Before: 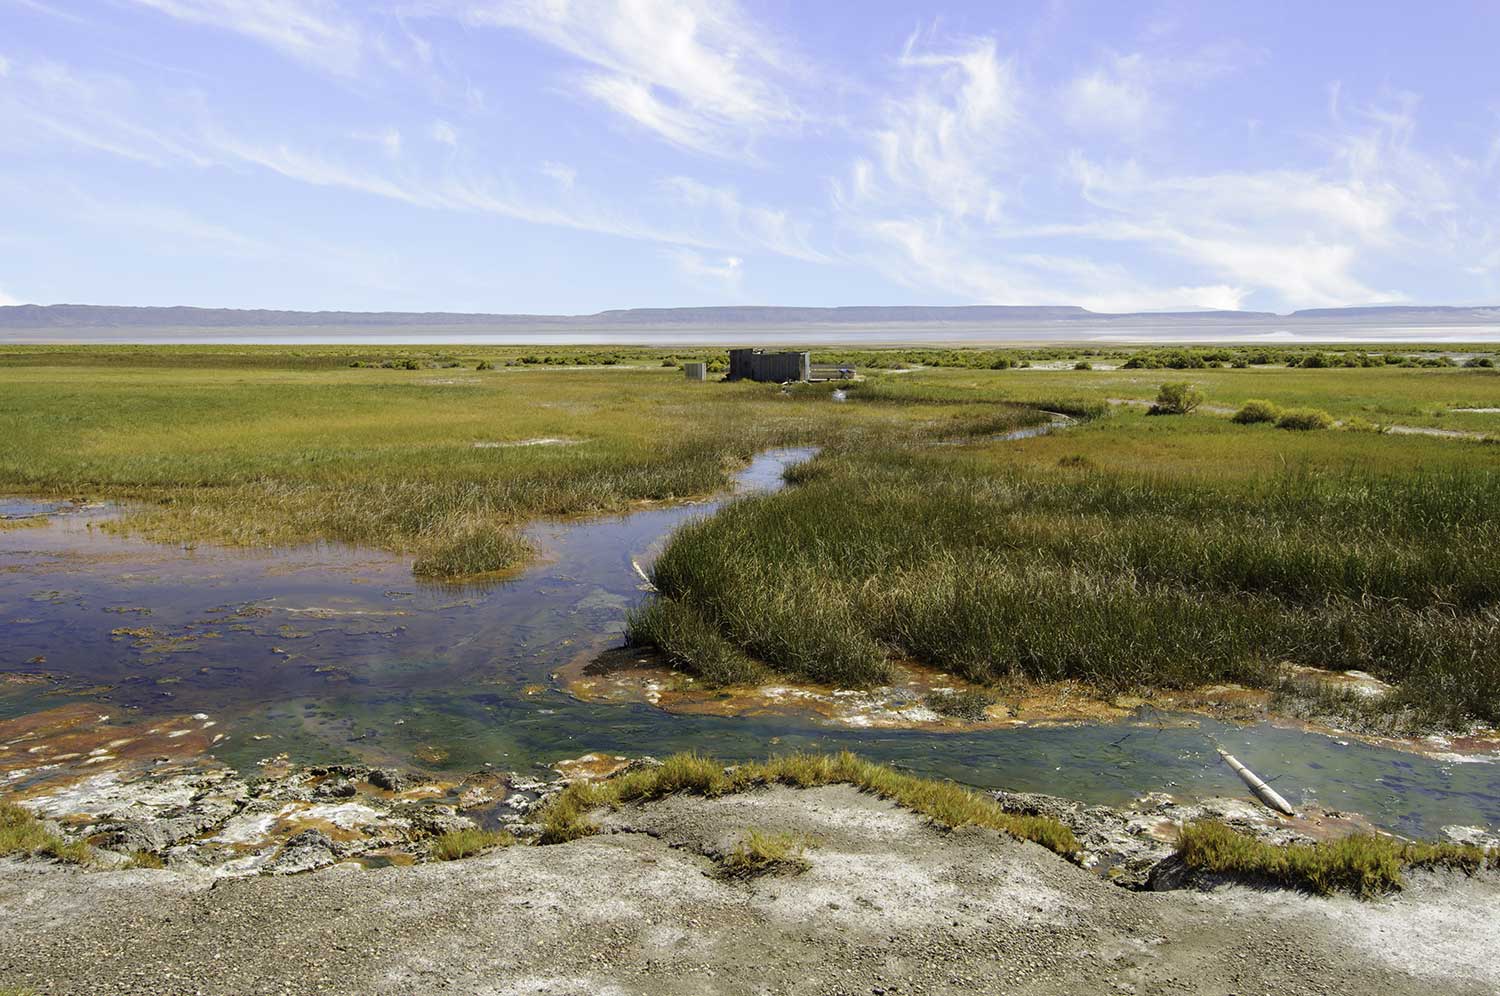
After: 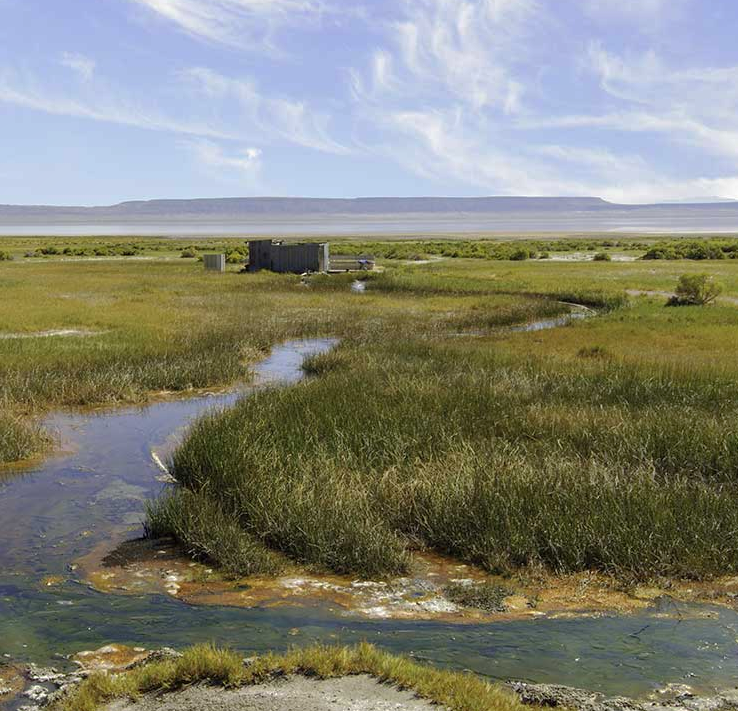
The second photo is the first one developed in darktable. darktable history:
tone equalizer: smoothing diameter 24.84%, edges refinement/feathering 14.11, preserve details guided filter
exposure: compensate highlight preservation false
shadows and highlights: on, module defaults
crop: left 32.082%, top 10.997%, right 18.673%, bottom 17.555%
